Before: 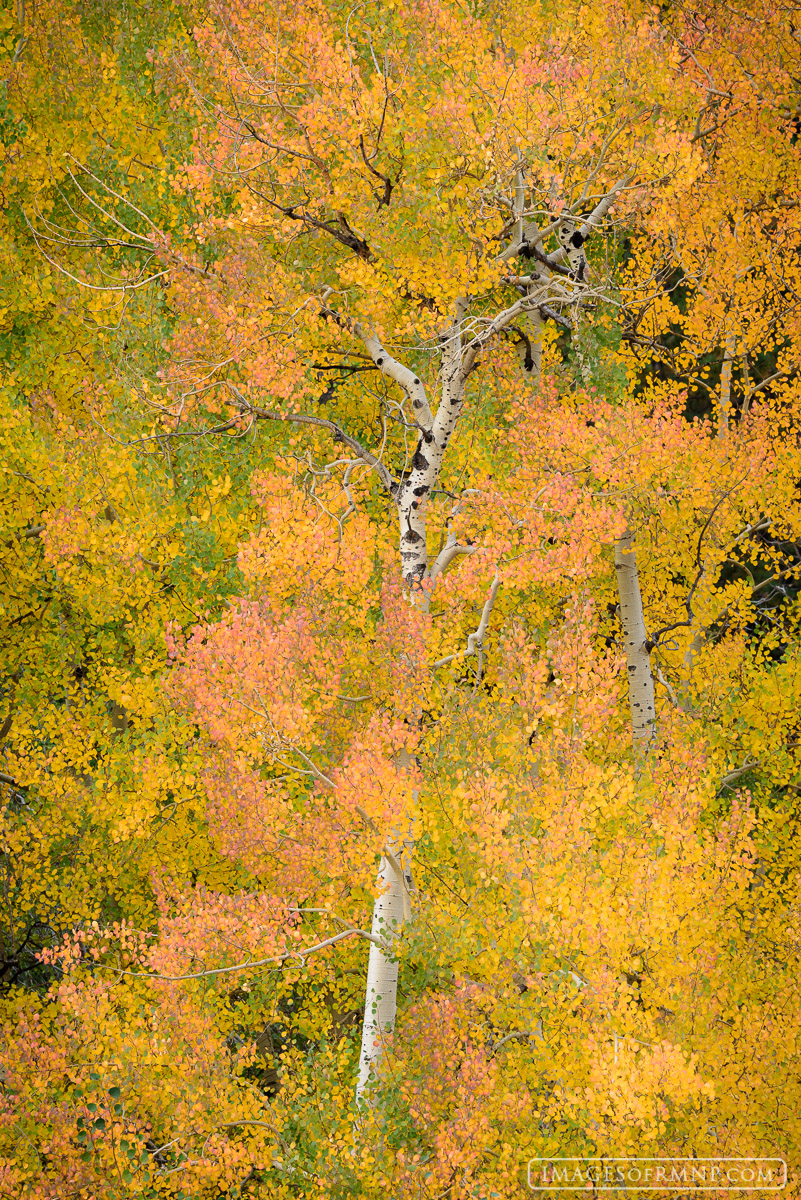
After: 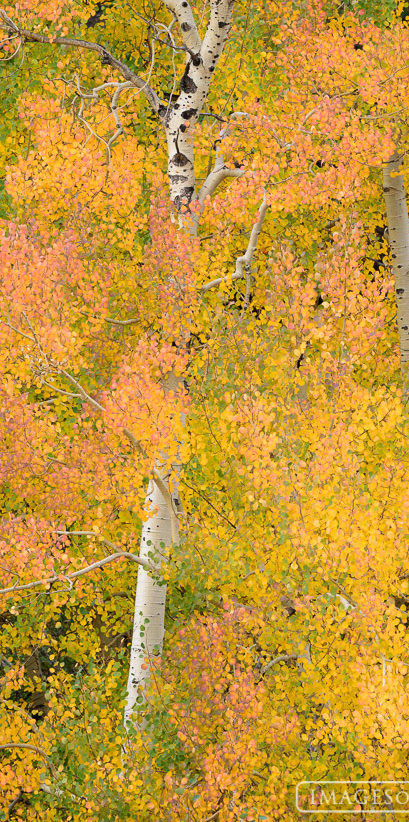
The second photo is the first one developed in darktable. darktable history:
crop and rotate: left 29.081%, top 31.446%, right 19.835%
